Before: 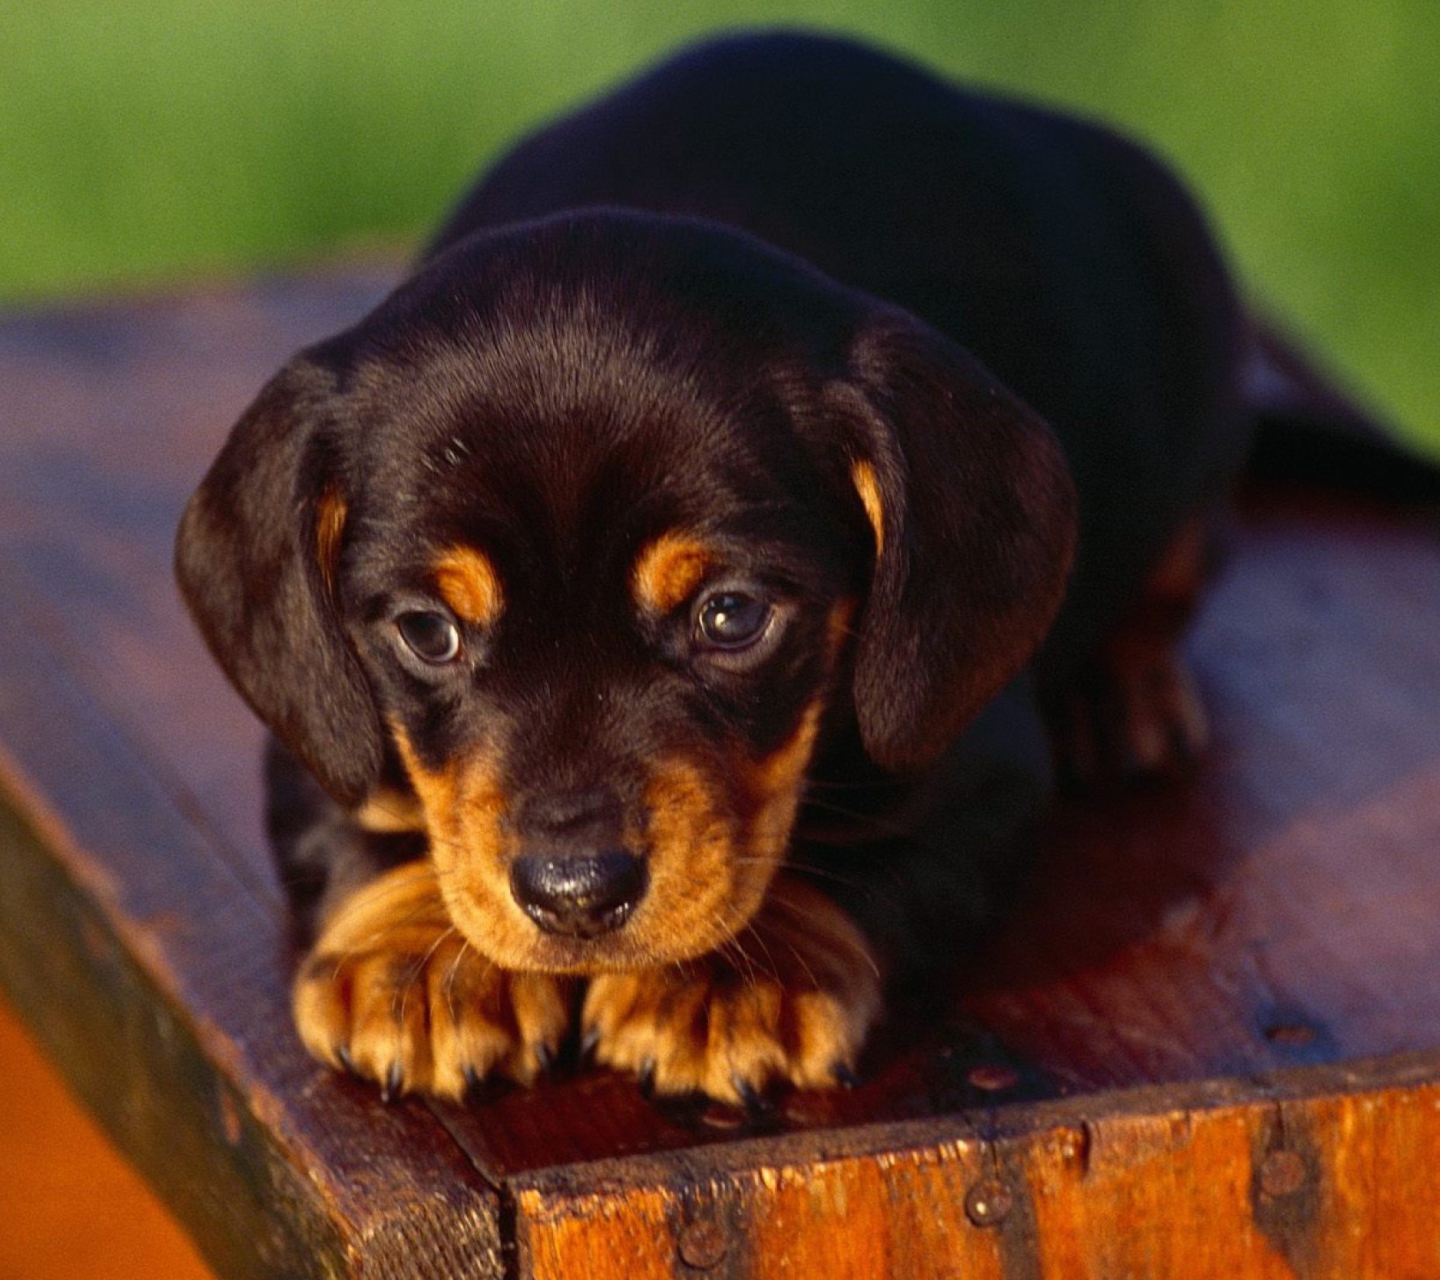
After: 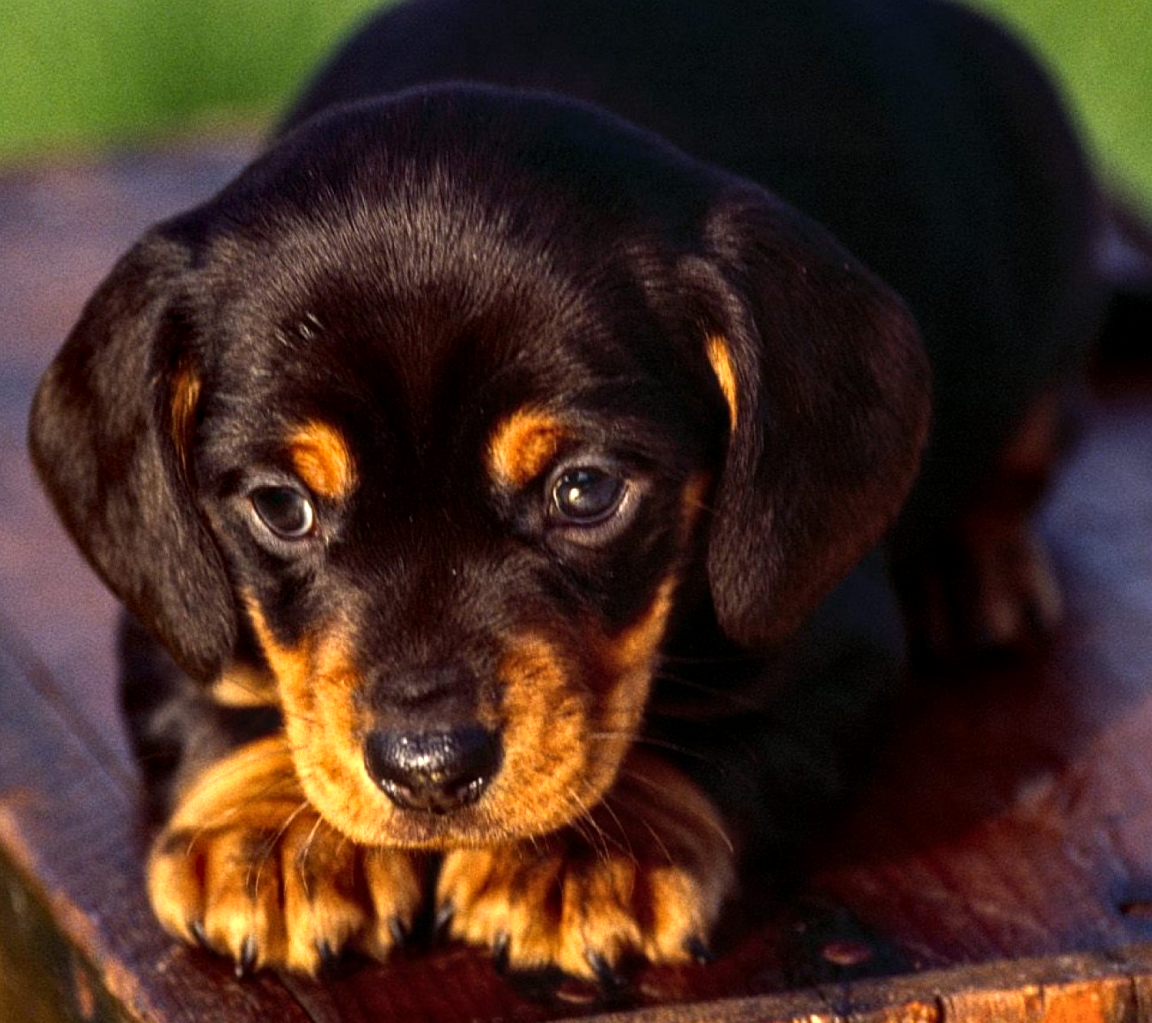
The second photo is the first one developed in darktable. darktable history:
local contrast: detail 130%
crop and rotate: left 10.161%, top 9.789%, right 9.835%, bottom 10.282%
tone equalizer: -8 EV -0.394 EV, -7 EV -0.41 EV, -6 EV -0.326 EV, -5 EV -0.239 EV, -3 EV 0.206 EV, -2 EV 0.334 EV, -1 EV 0.407 EV, +0 EV 0.435 EV, edges refinement/feathering 500, mask exposure compensation -1.57 EV, preserve details no
levels: levels [0, 0.474, 0.947]
